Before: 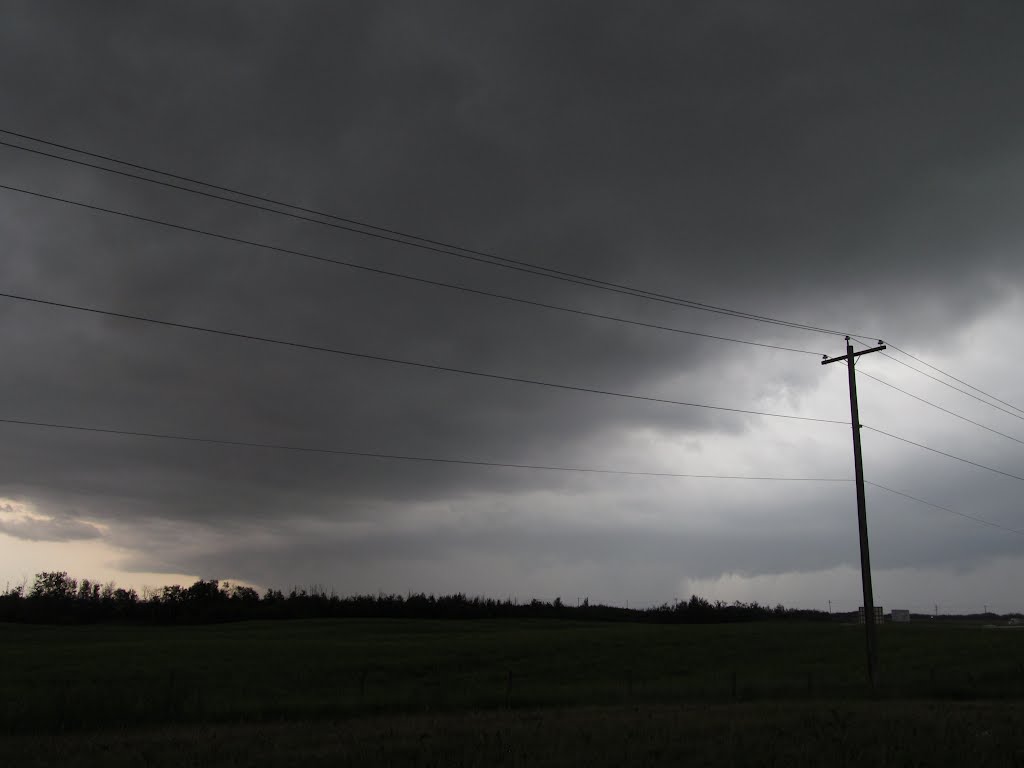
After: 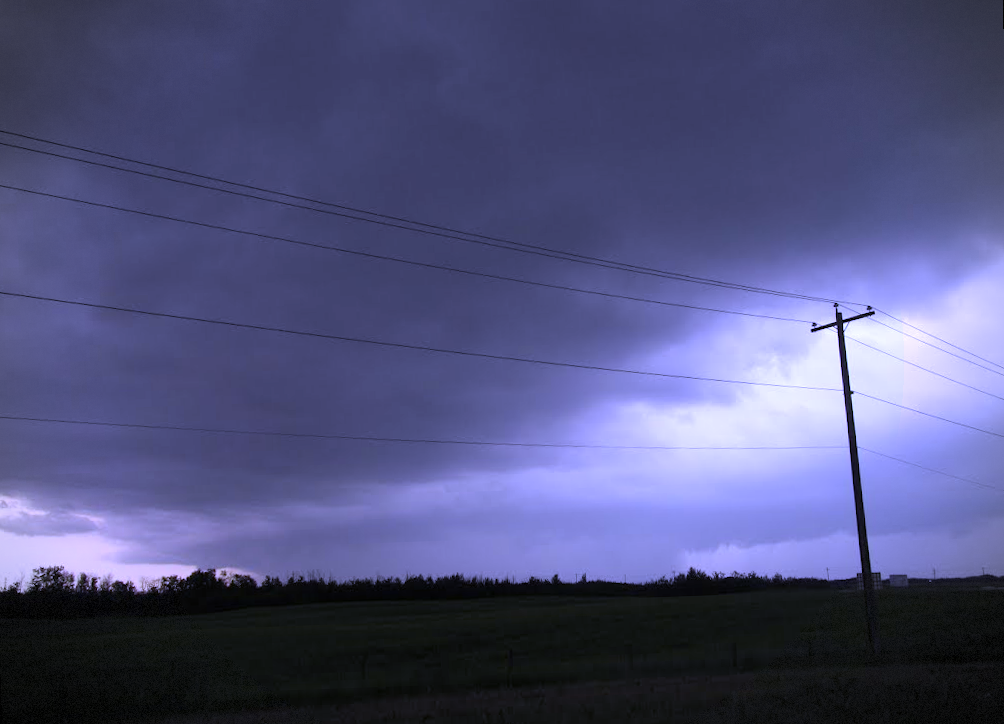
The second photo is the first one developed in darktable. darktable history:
exposure: exposure 0.3 EV, compensate highlight preservation false
white balance: red 0.98, blue 1.61
rotate and perspective: rotation -2°, crop left 0.022, crop right 0.978, crop top 0.049, crop bottom 0.951
vignetting: dithering 8-bit output, unbound false
